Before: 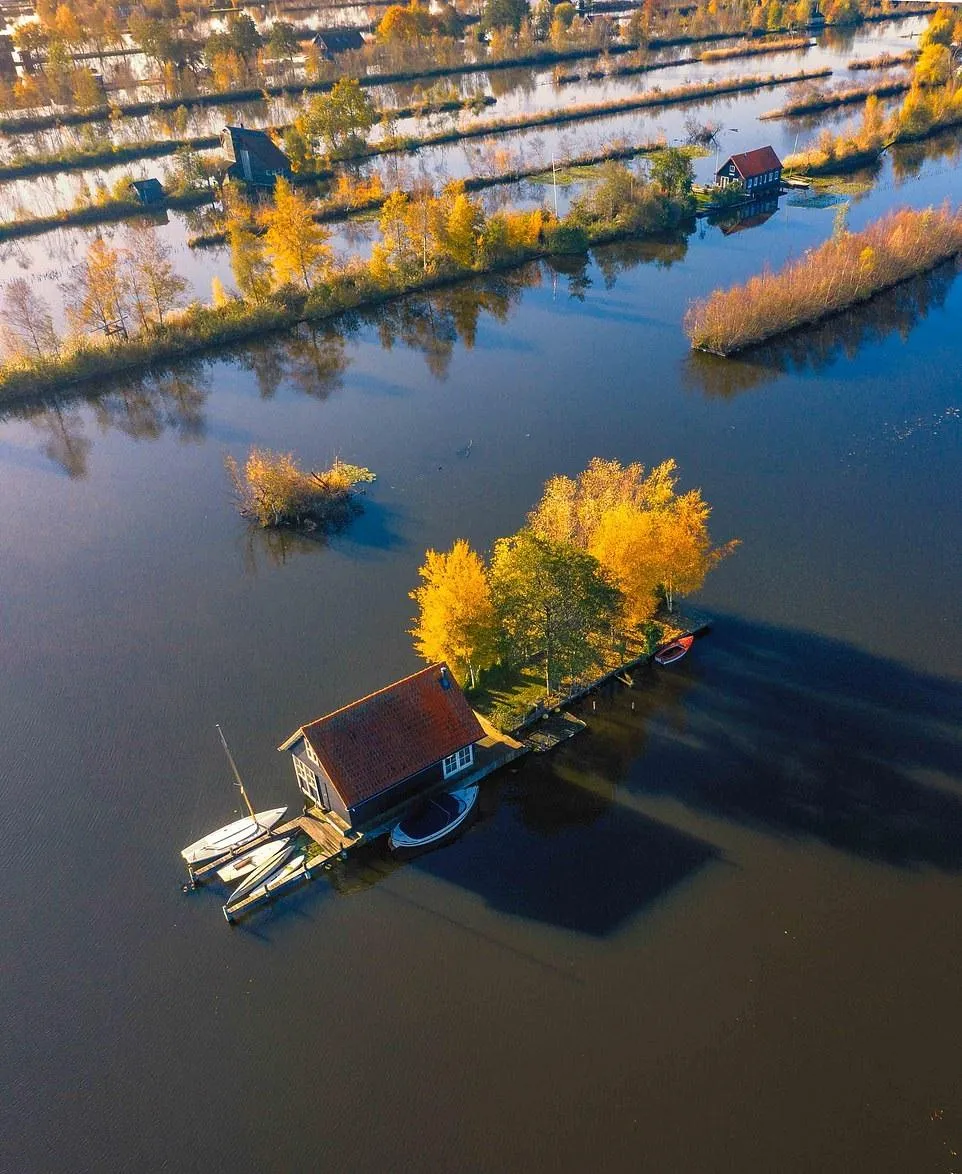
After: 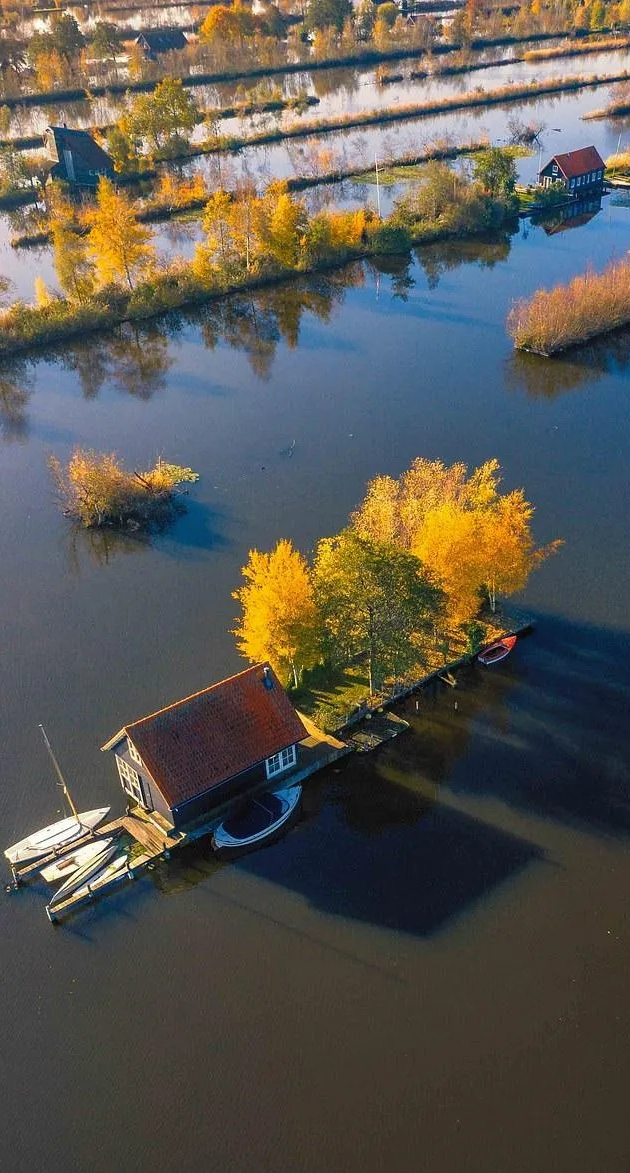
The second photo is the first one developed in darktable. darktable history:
crop and rotate: left 18.466%, right 16.01%
shadows and highlights: radius 126.64, shadows 21.27, highlights -22.85, low approximation 0.01
